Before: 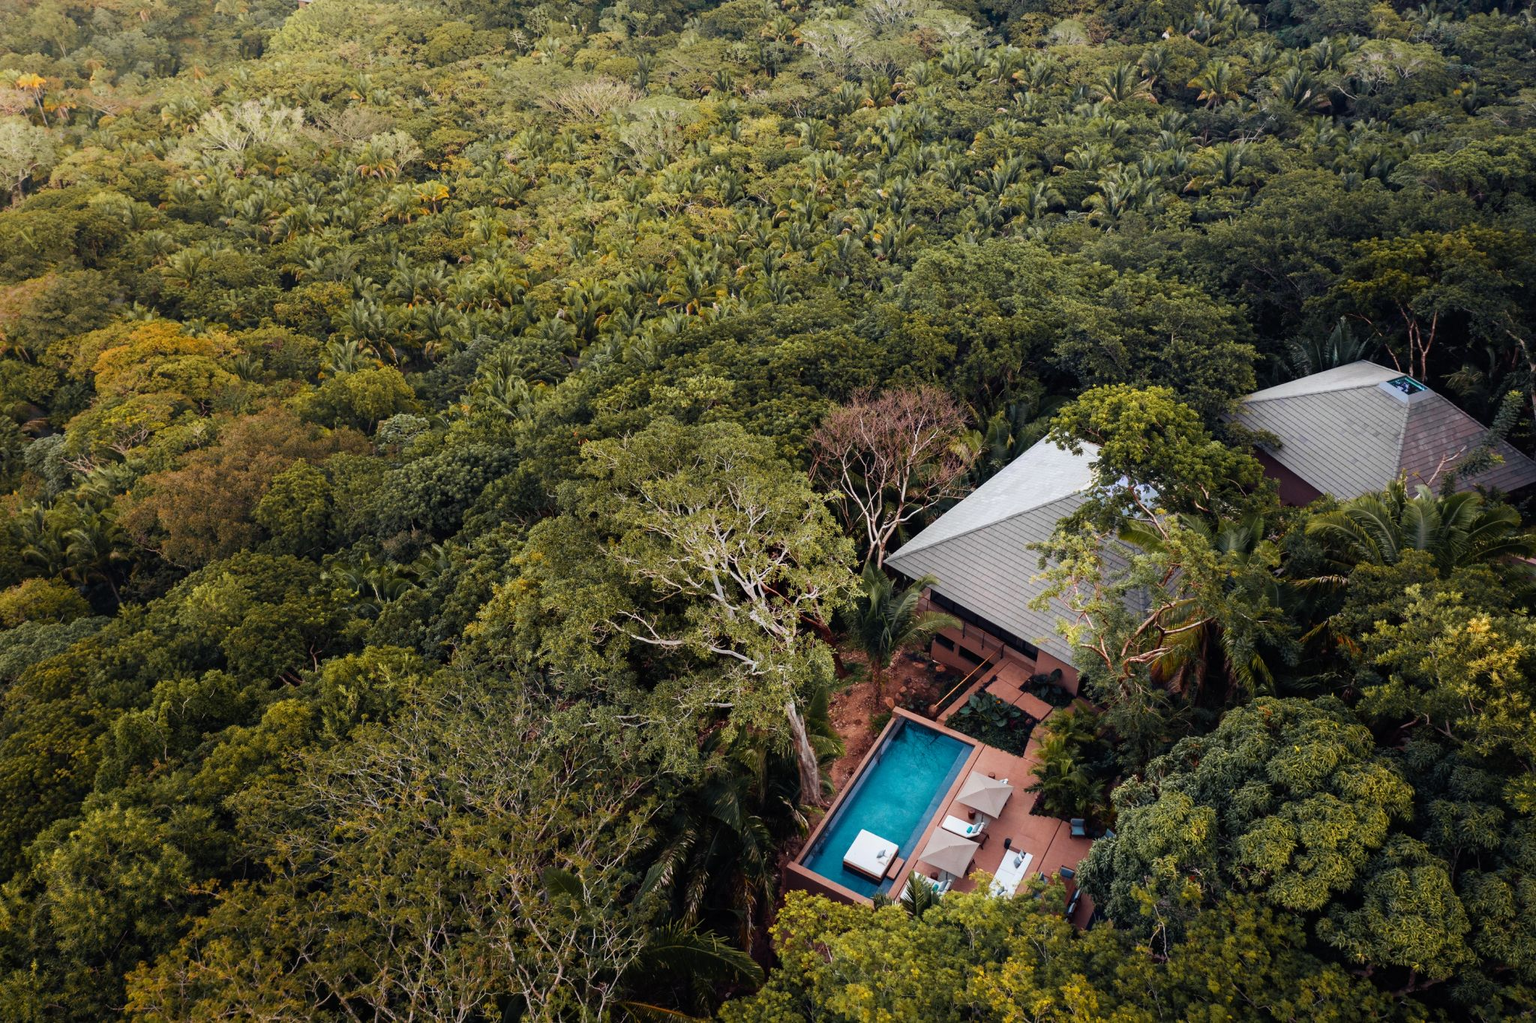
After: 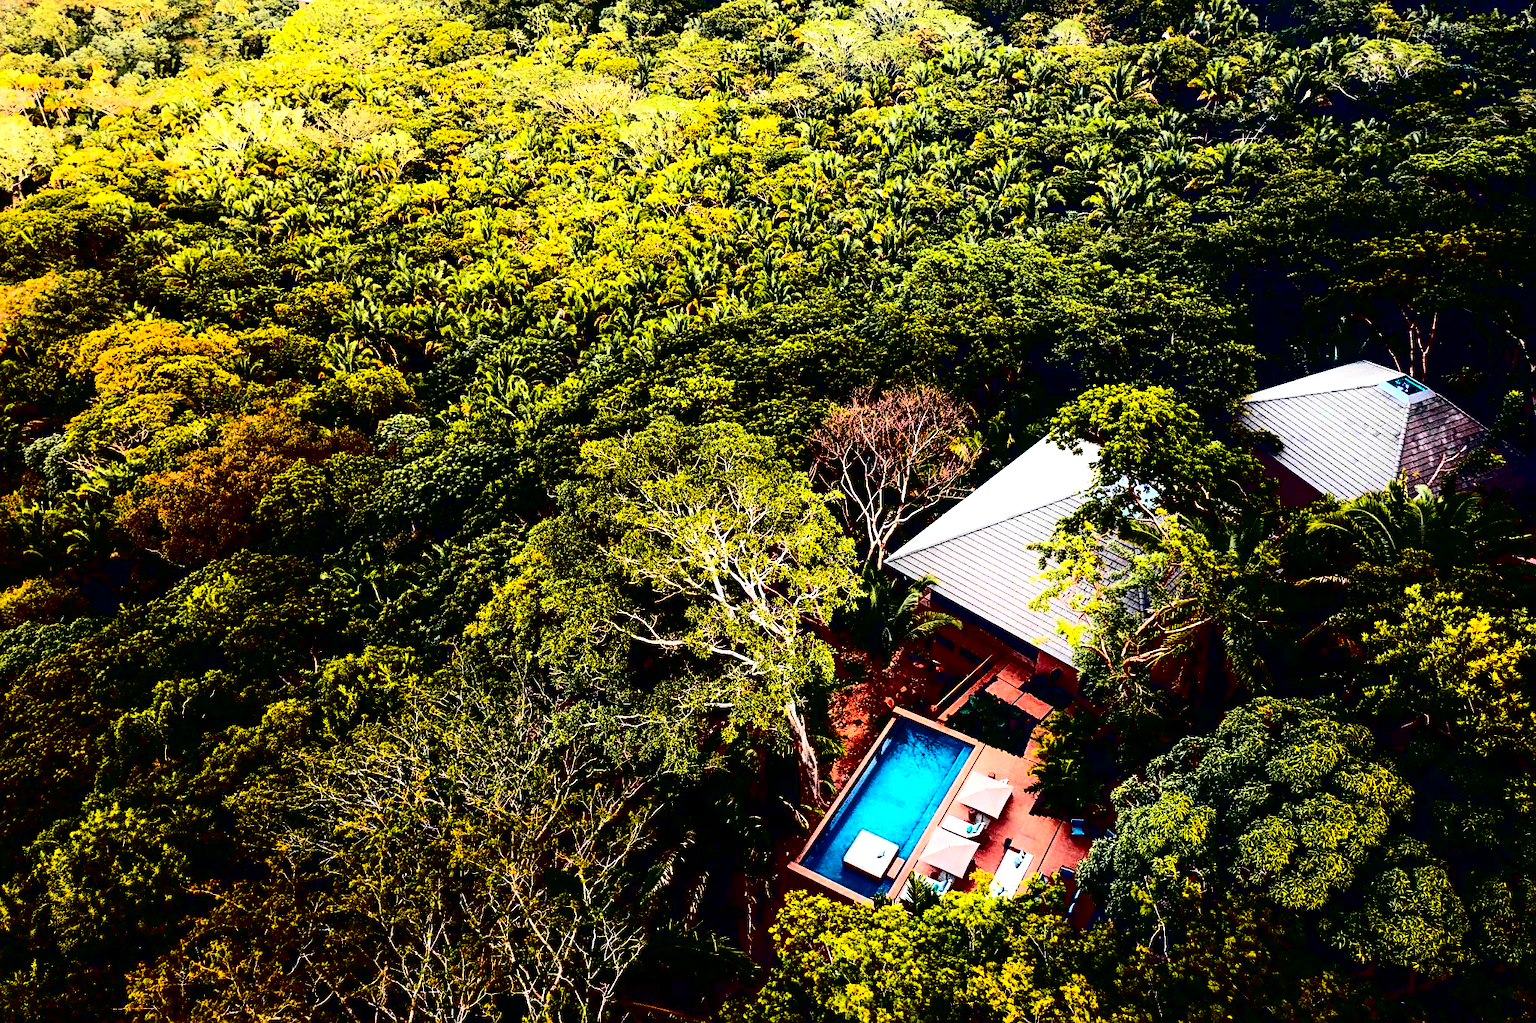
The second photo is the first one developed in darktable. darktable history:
exposure: black level correction 0, exposure 1 EV, compensate exposure bias true, compensate highlight preservation false
contrast brightness saturation: contrast 0.77, brightness -1, saturation 1
sharpen: on, module defaults
